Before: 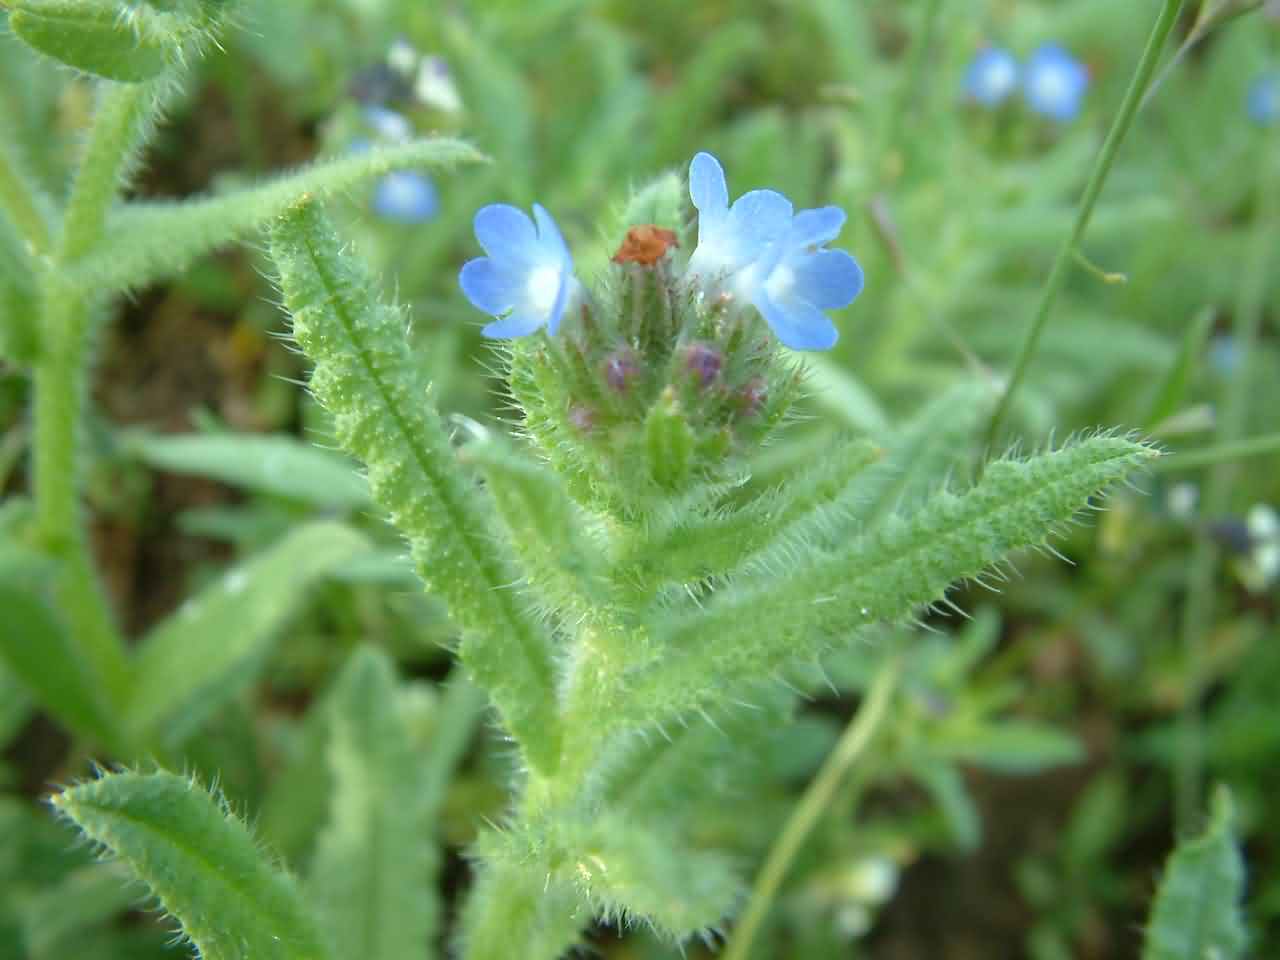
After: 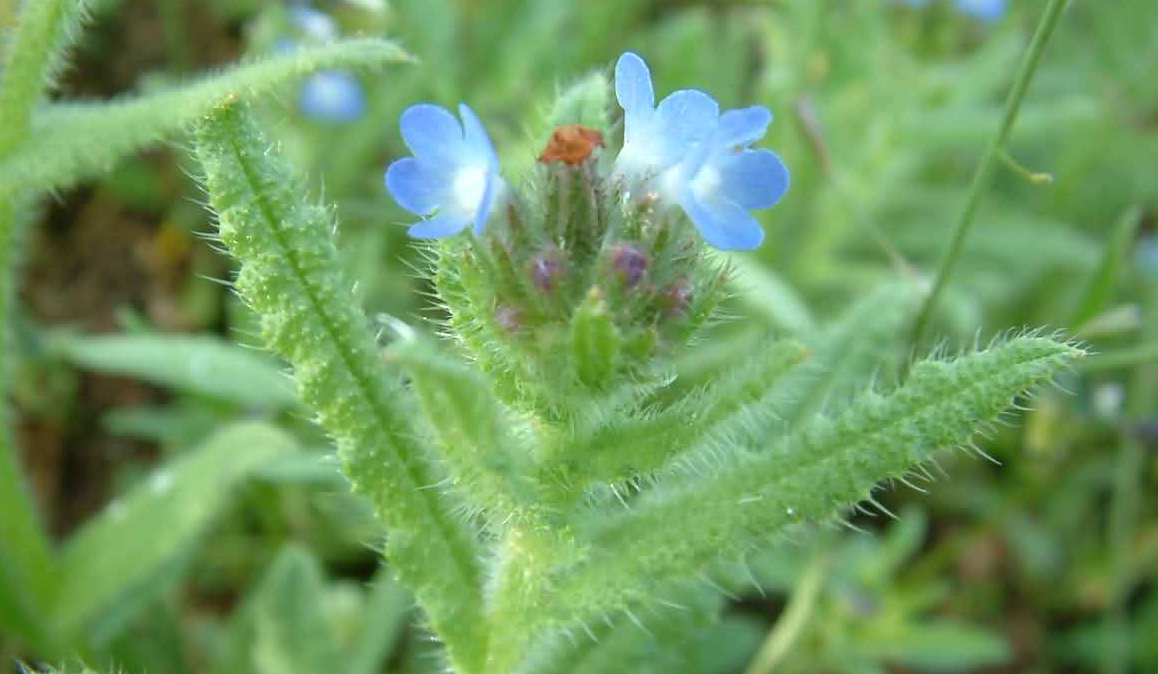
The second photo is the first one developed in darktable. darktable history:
crop: left 5.814%, top 10.417%, right 3.666%, bottom 19.307%
